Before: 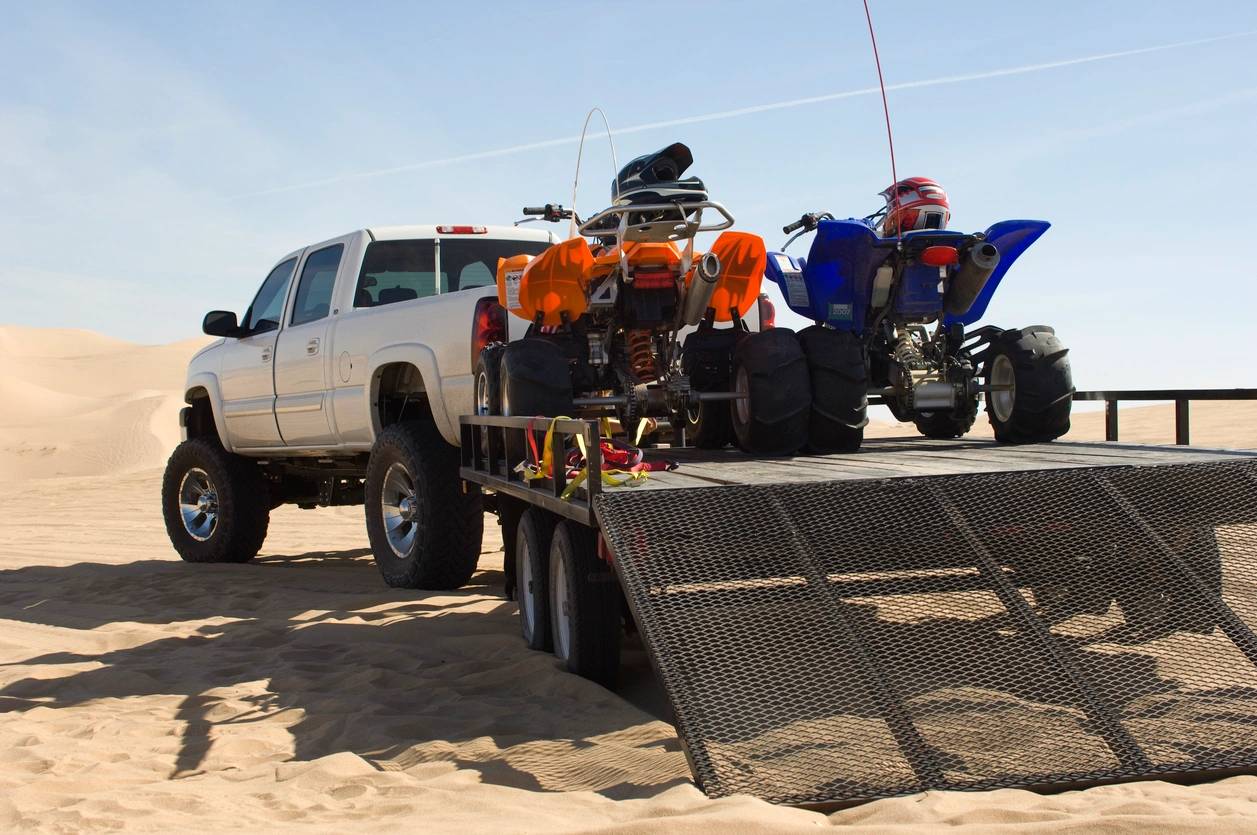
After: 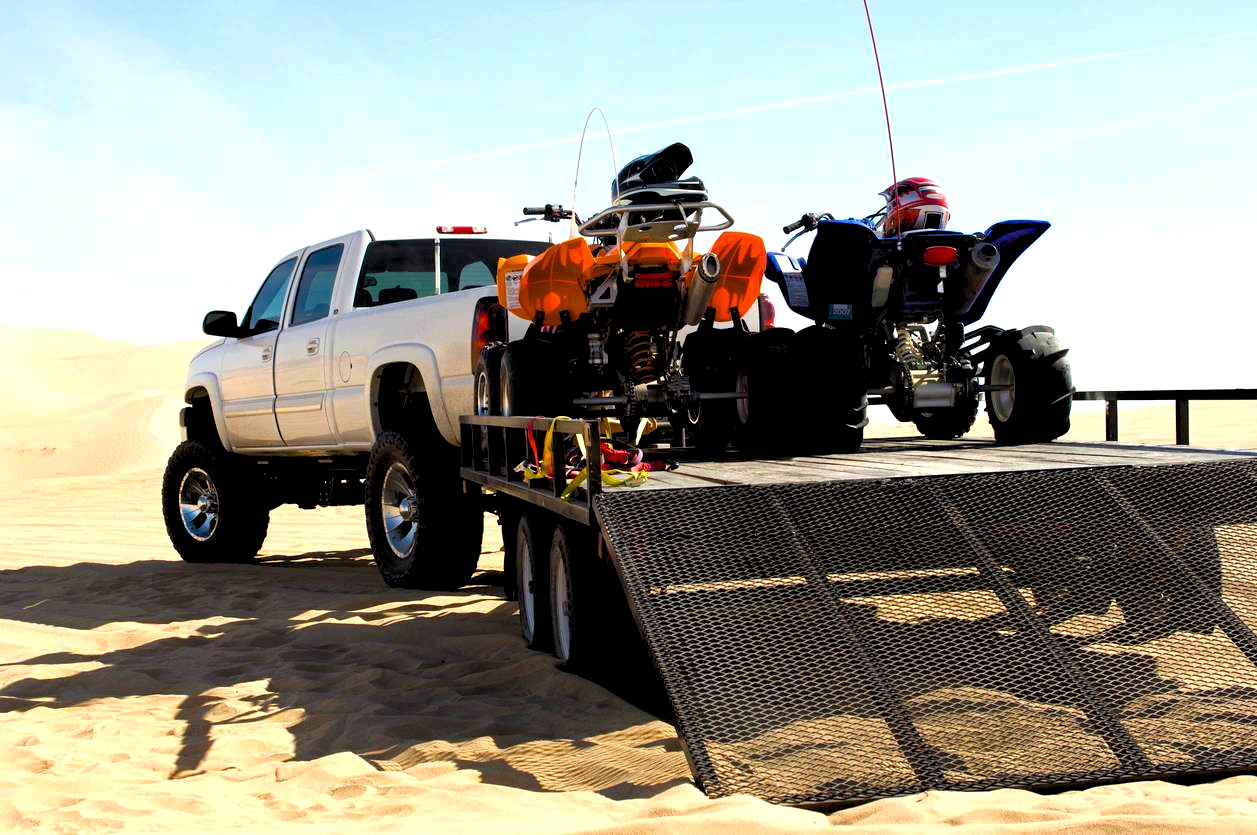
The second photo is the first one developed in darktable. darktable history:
rgb levels: levels [[0.013, 0.434, 0.89], [0, 0.5, 1], [0, 0.5, 1]]
color balance rgb: linear chroma grading › global chroma 16.62%, perceptual saturation grading › highlights -8.63%, perceptual saturation grading › mid-tones 18.66%, perceptual saturation grading › shadows 28.49%, perceptual brilliance grading › highlights 14.22%, perceptual brilliance grading › shadows -18.96%, global vibrance 27.71%
